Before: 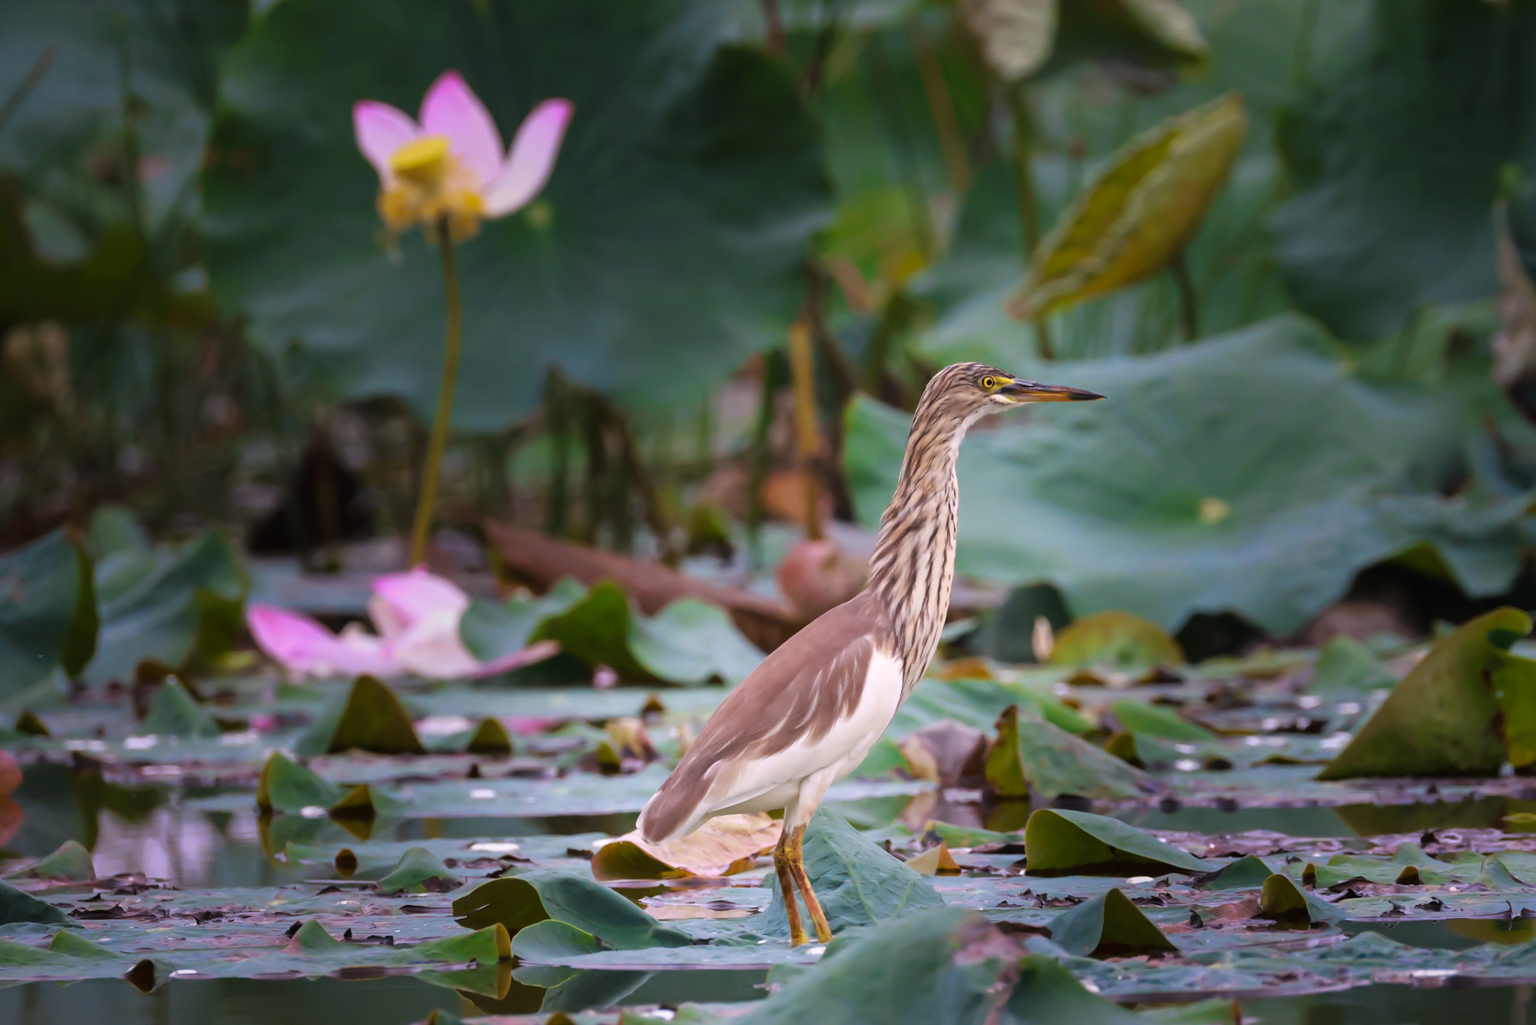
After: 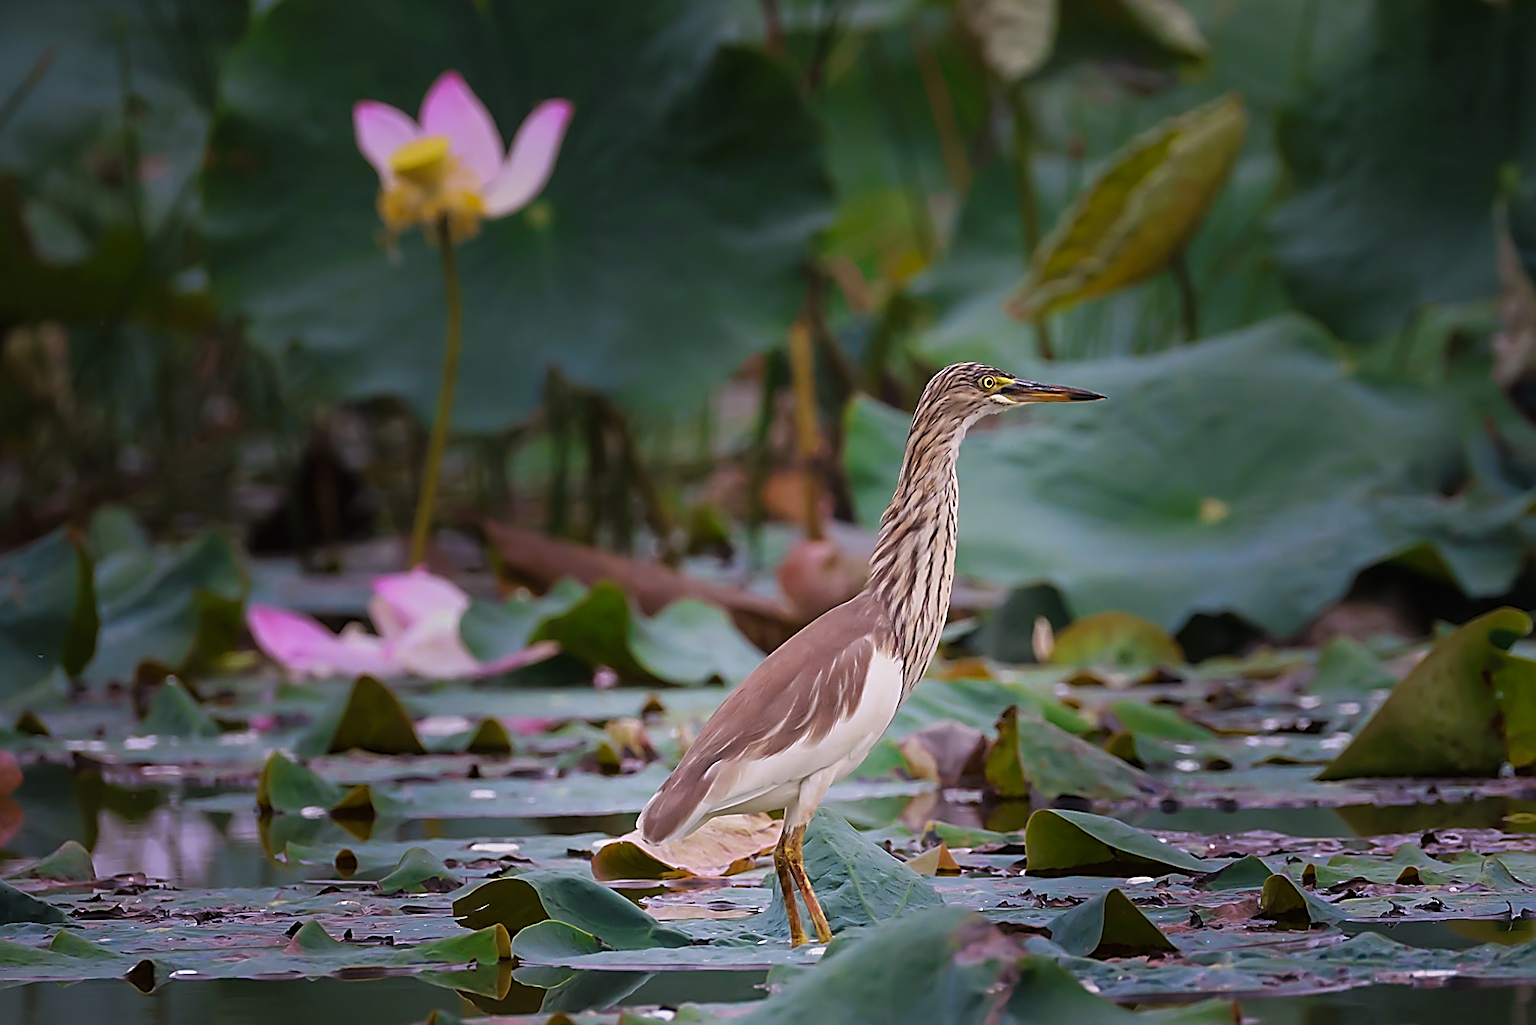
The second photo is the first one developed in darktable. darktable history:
sharpen: amount 1.857
exposure: exposure -0.344 EV, compensate exposure bias true, compensate highlight preservation false
